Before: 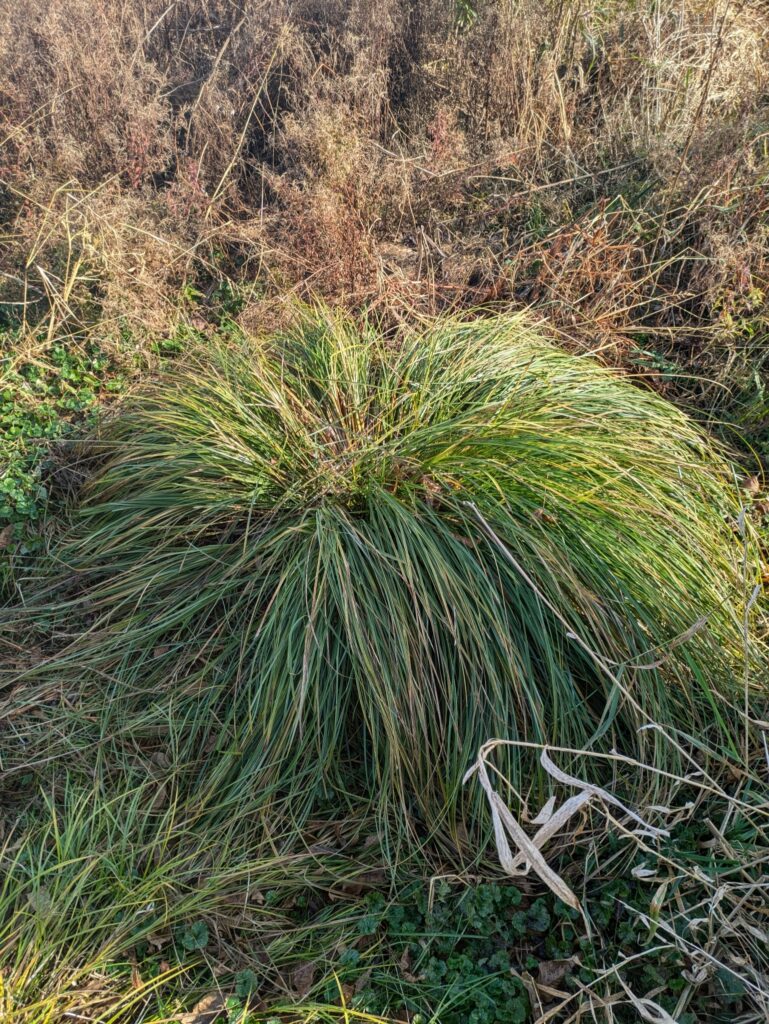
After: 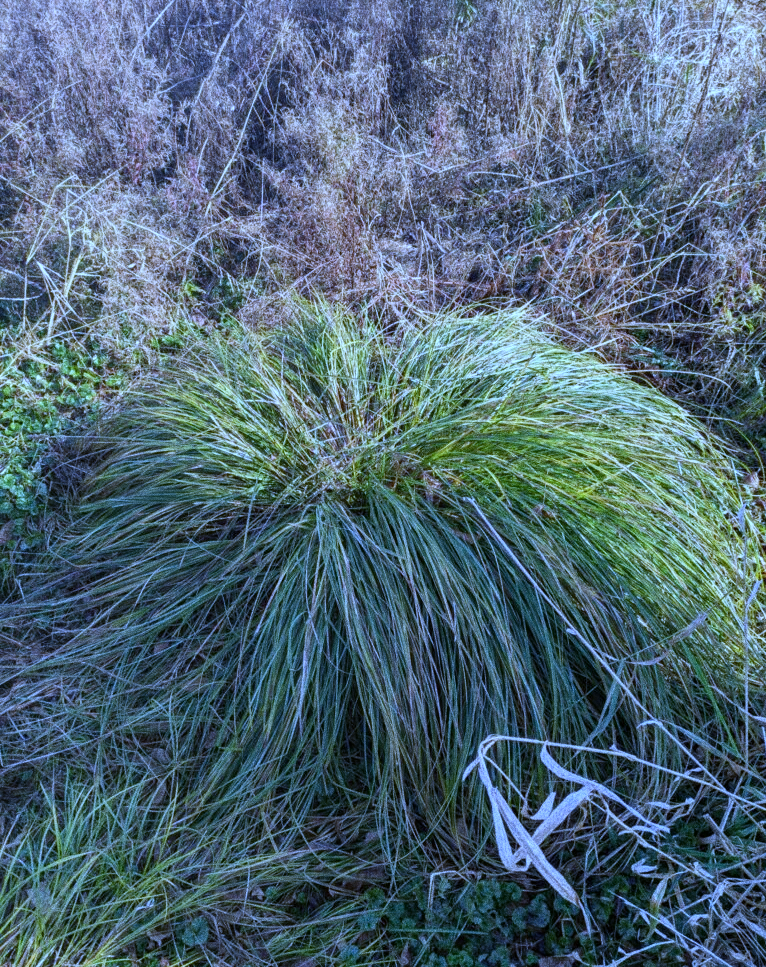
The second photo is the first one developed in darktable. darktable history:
exposure: exposure 0.078 EV, compensate highlight preservation false
crop: top 0.448%, right 0.264%, bottom 5.045%
white balance: red 0.766, blue 1.537
grain: coarseness 0.09 ISO, strength 40%
